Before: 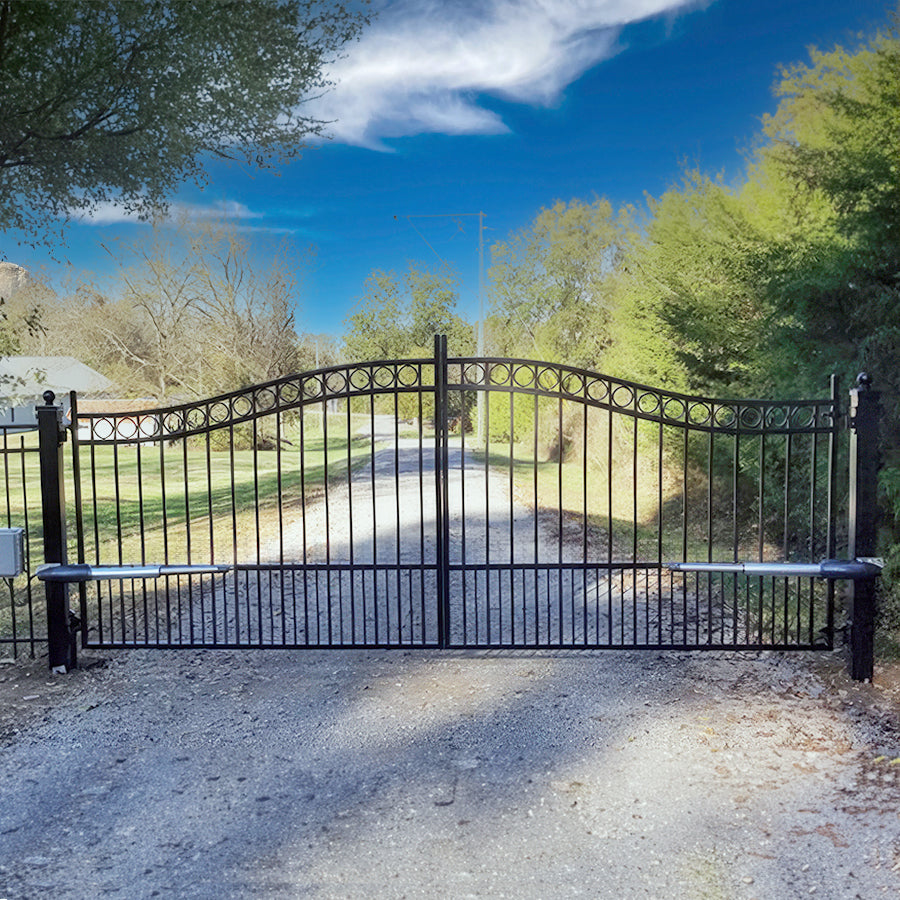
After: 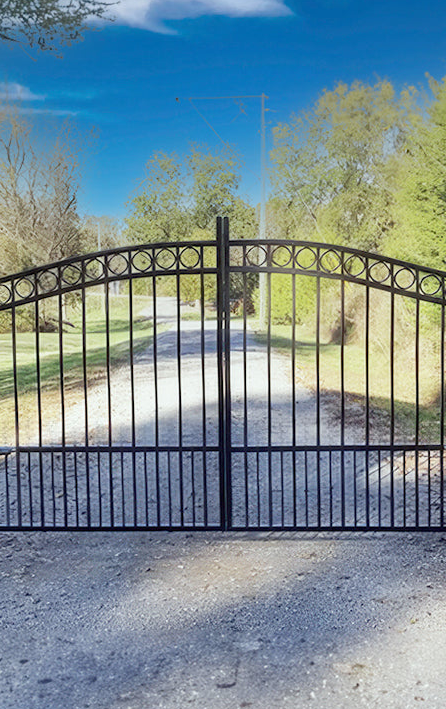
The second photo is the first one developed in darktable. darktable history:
crop and rotate: angle 0.019°, left 24.322%, top 13.174%, right 26.074%, bottom 7.964%
